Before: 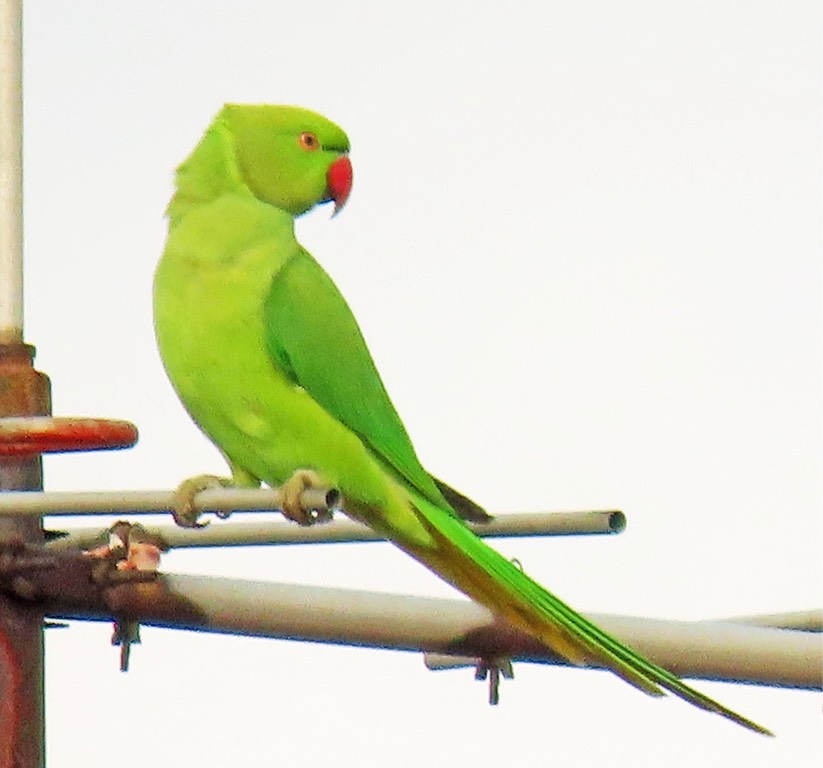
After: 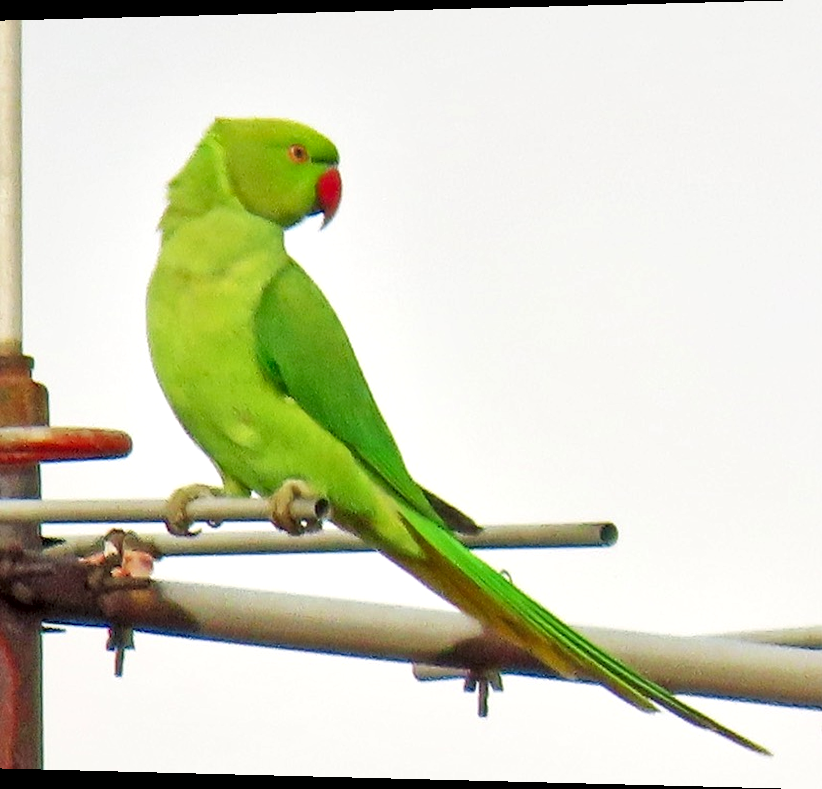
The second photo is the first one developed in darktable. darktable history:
local contrast: mode bilateral grid, contrast 25, coarseness 60, detail 151%, midtone range 0.2
rotate and perspective: lens shift (horizontal) -0.055, automatic cropping off
